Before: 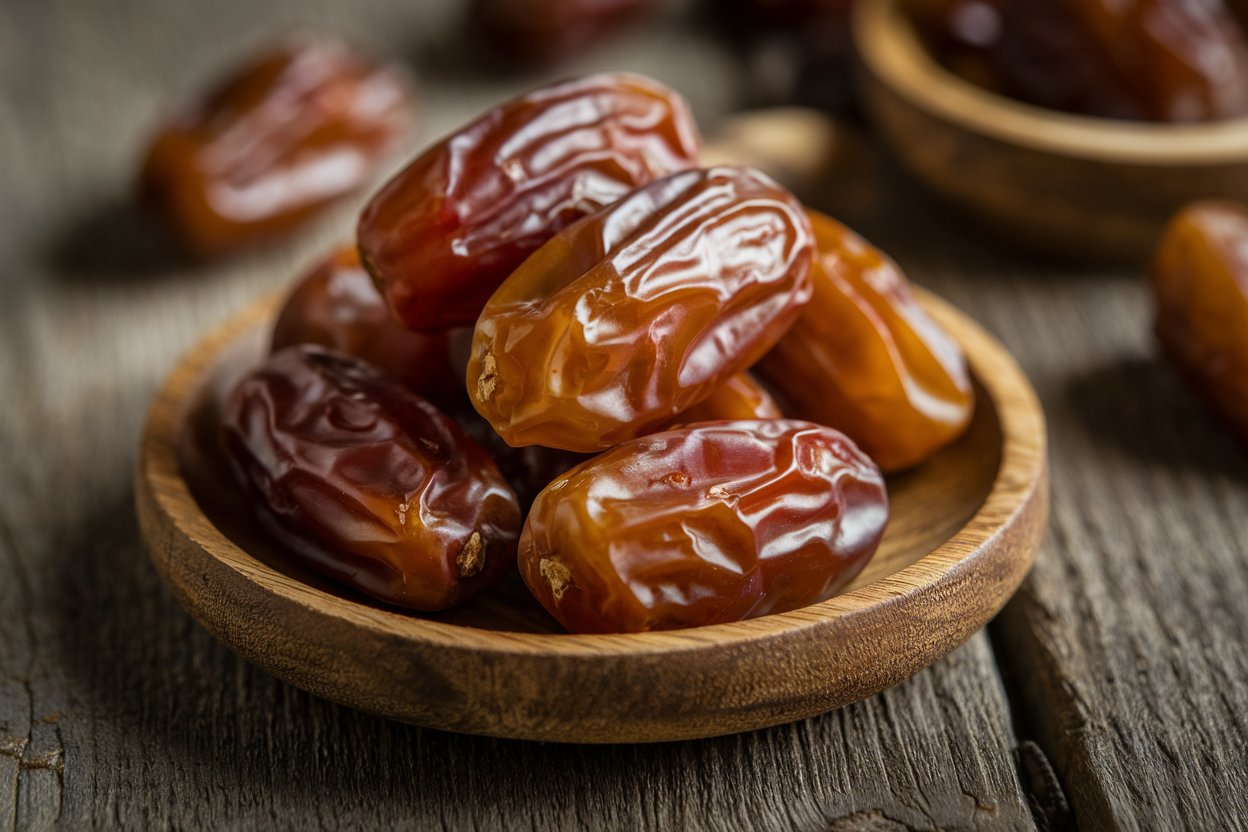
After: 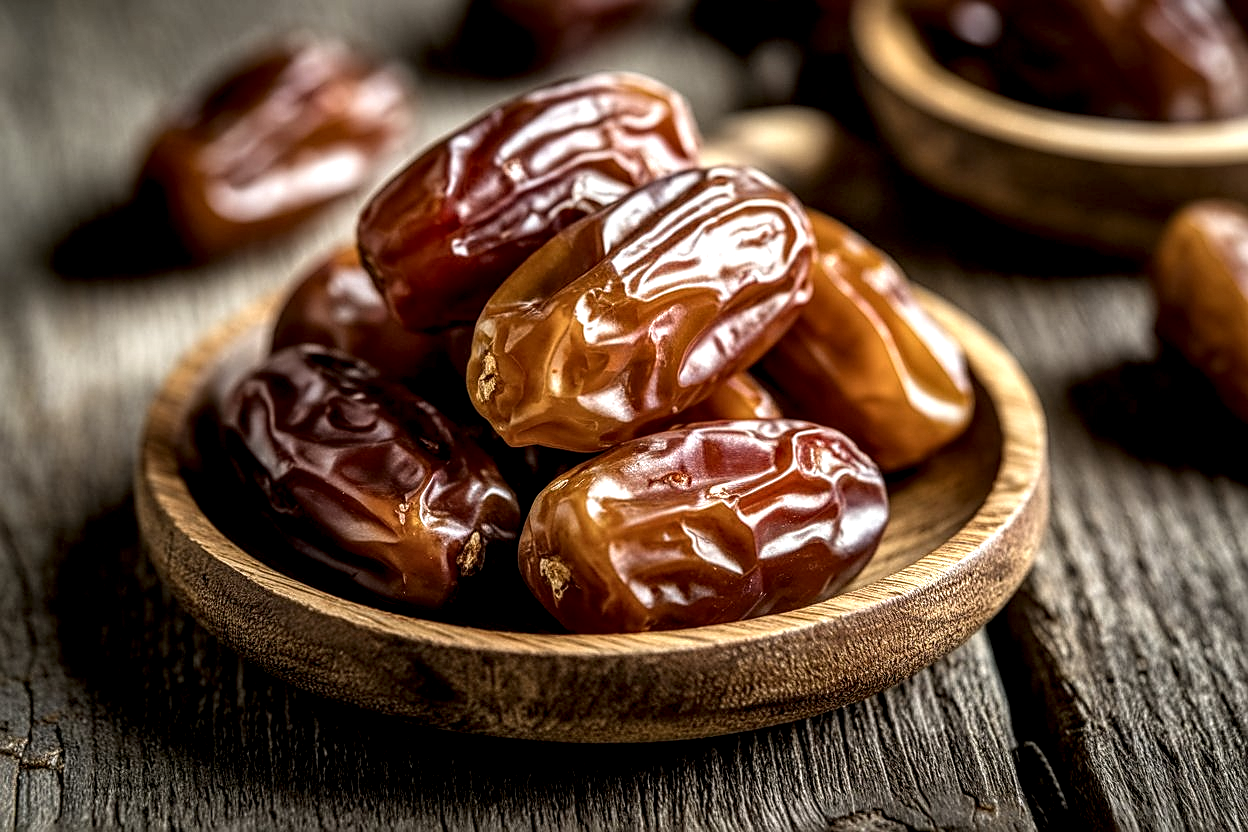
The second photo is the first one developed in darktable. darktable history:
sharpen: on, module defaults
local contrast: detail 202%
